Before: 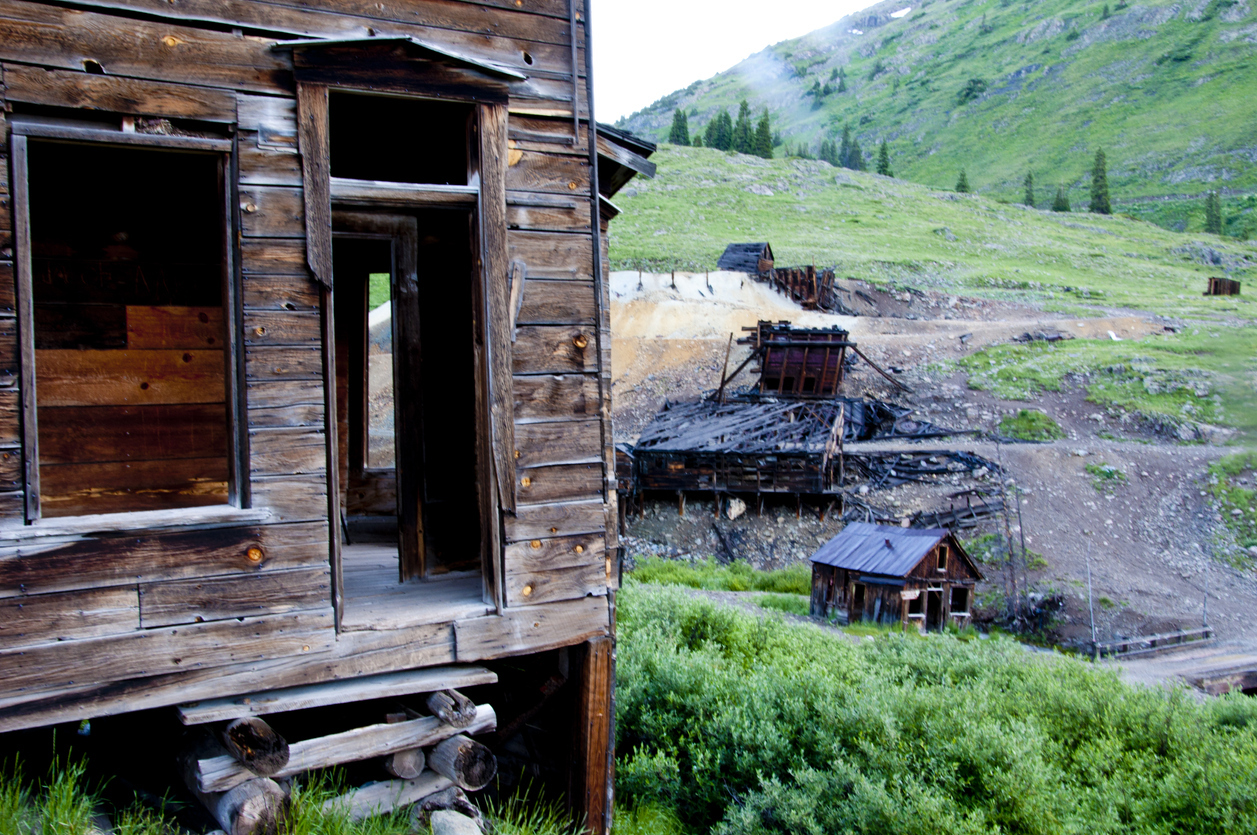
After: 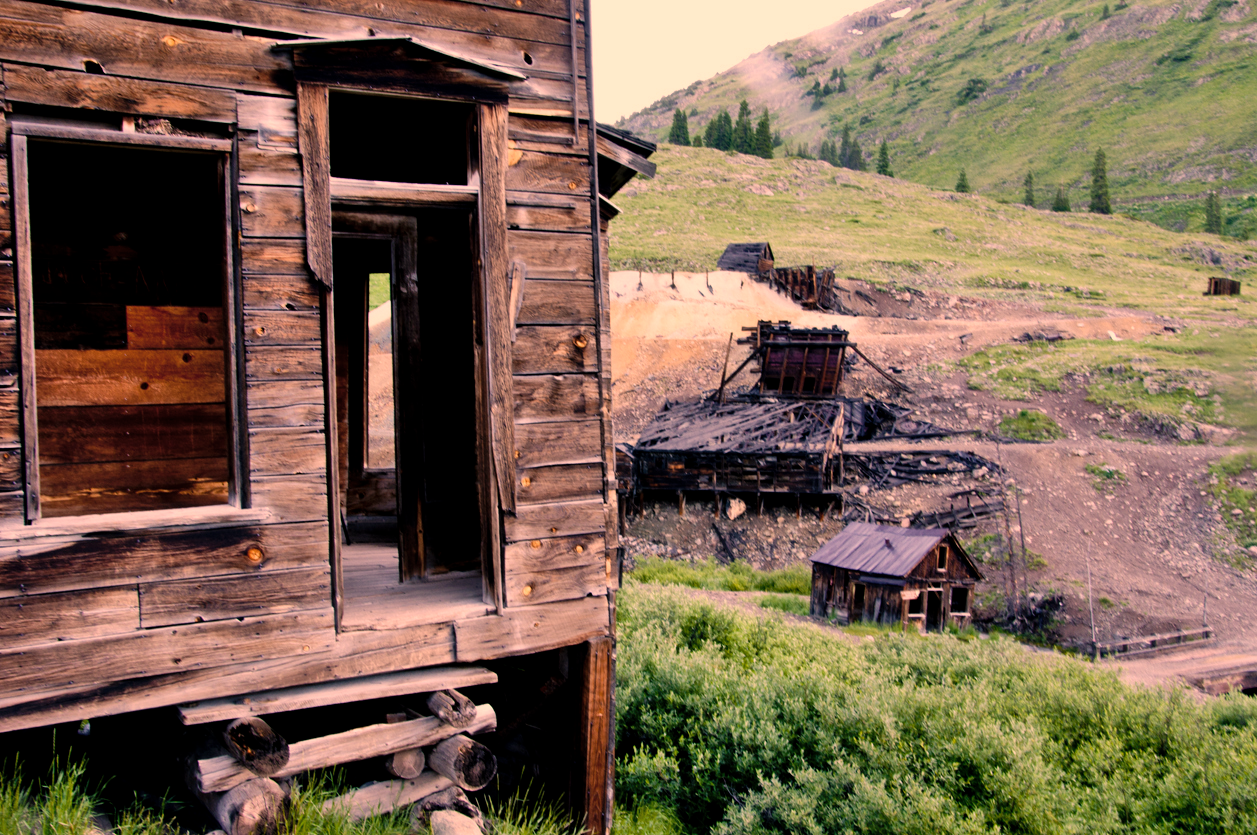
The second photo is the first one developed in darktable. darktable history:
color correction: highlights a* 39.38, highlights b* 39.75, saturation 0.692
shadows and highlights: soften with gaussian
